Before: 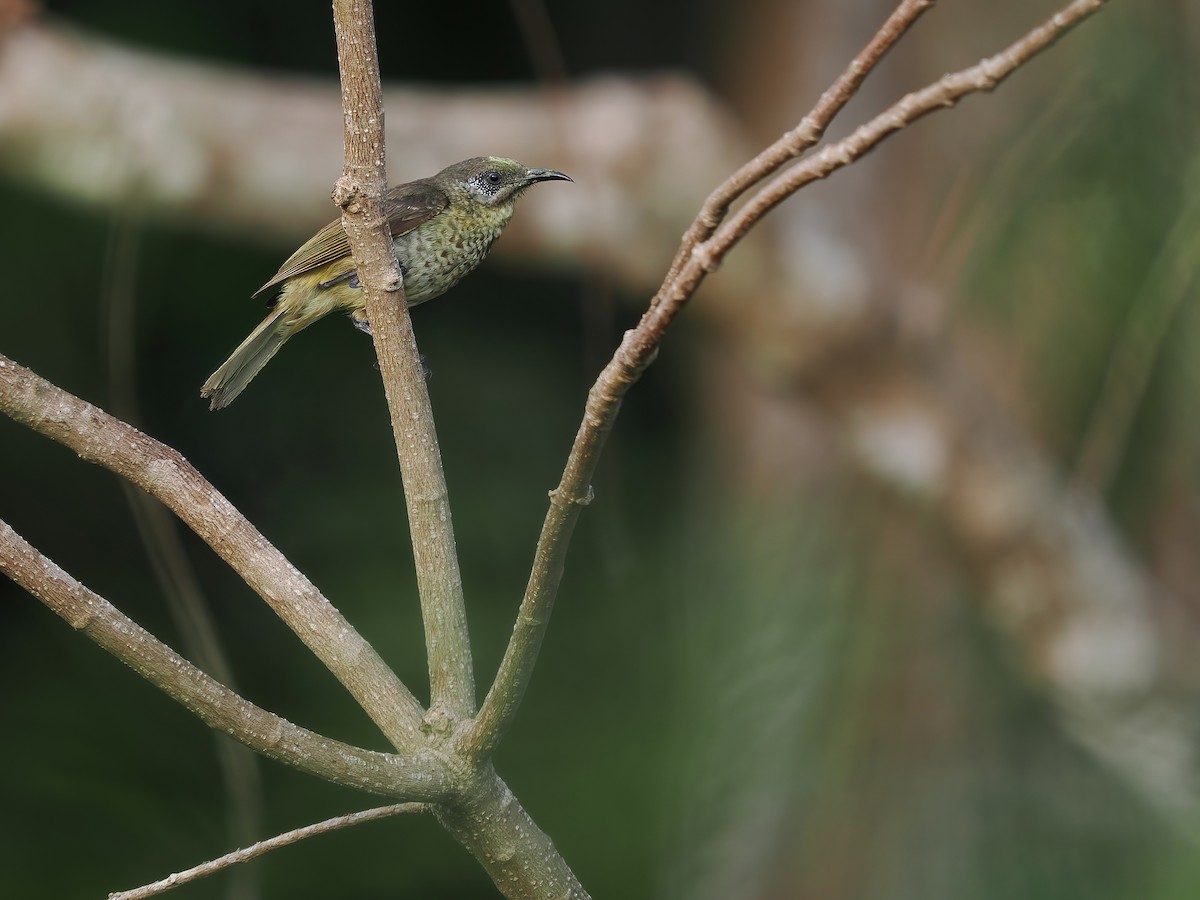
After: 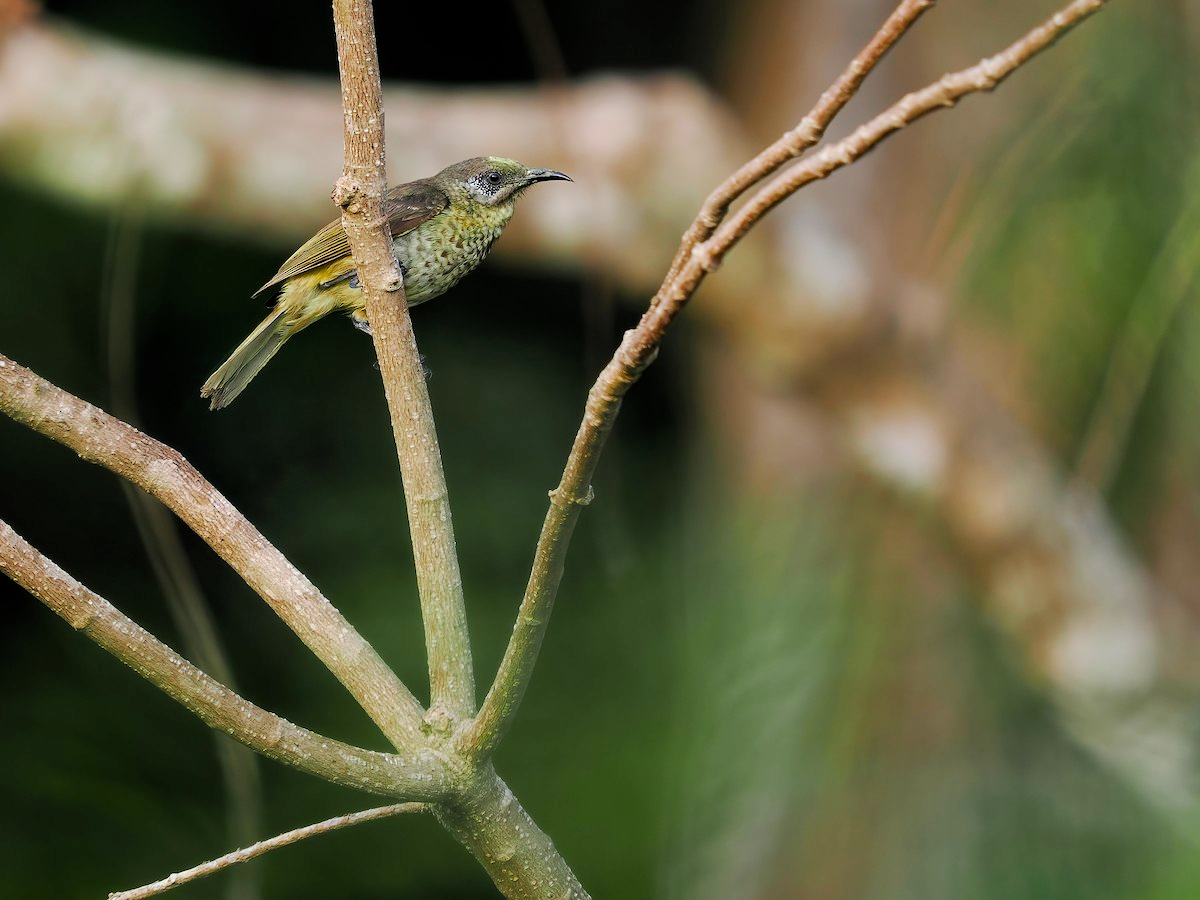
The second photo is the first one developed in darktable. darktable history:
color balance rgb: linear chroma grading › global chroma 3.694%, perceptual saturation grading › global saturation 0.964%, perceptual saturation grading › highlights -8.366%, perceptual saturation grading › mid-tones 18.678%, perceptual saturation grading › shadows 28.372%, perceptual brilliance grading › global brilliance 19.68%, global vibrance 20%
filmic rgb: black relative exposure -7.75 EV, white relative exposure 4.45 EV, threshold 2.94 EV, target black luminance 0%, hardness 3.75, latitude 50.63%, contrast 1.071, highlights saturation mix 8.6%, shadows ↔ highlights balance -0.272%, add noise in highlights 0.001, preserve chrominance max RGB, color science v3 (2019), use custom middle-gray values true, contrast in highlights soft, enable highlight reconstruction true
